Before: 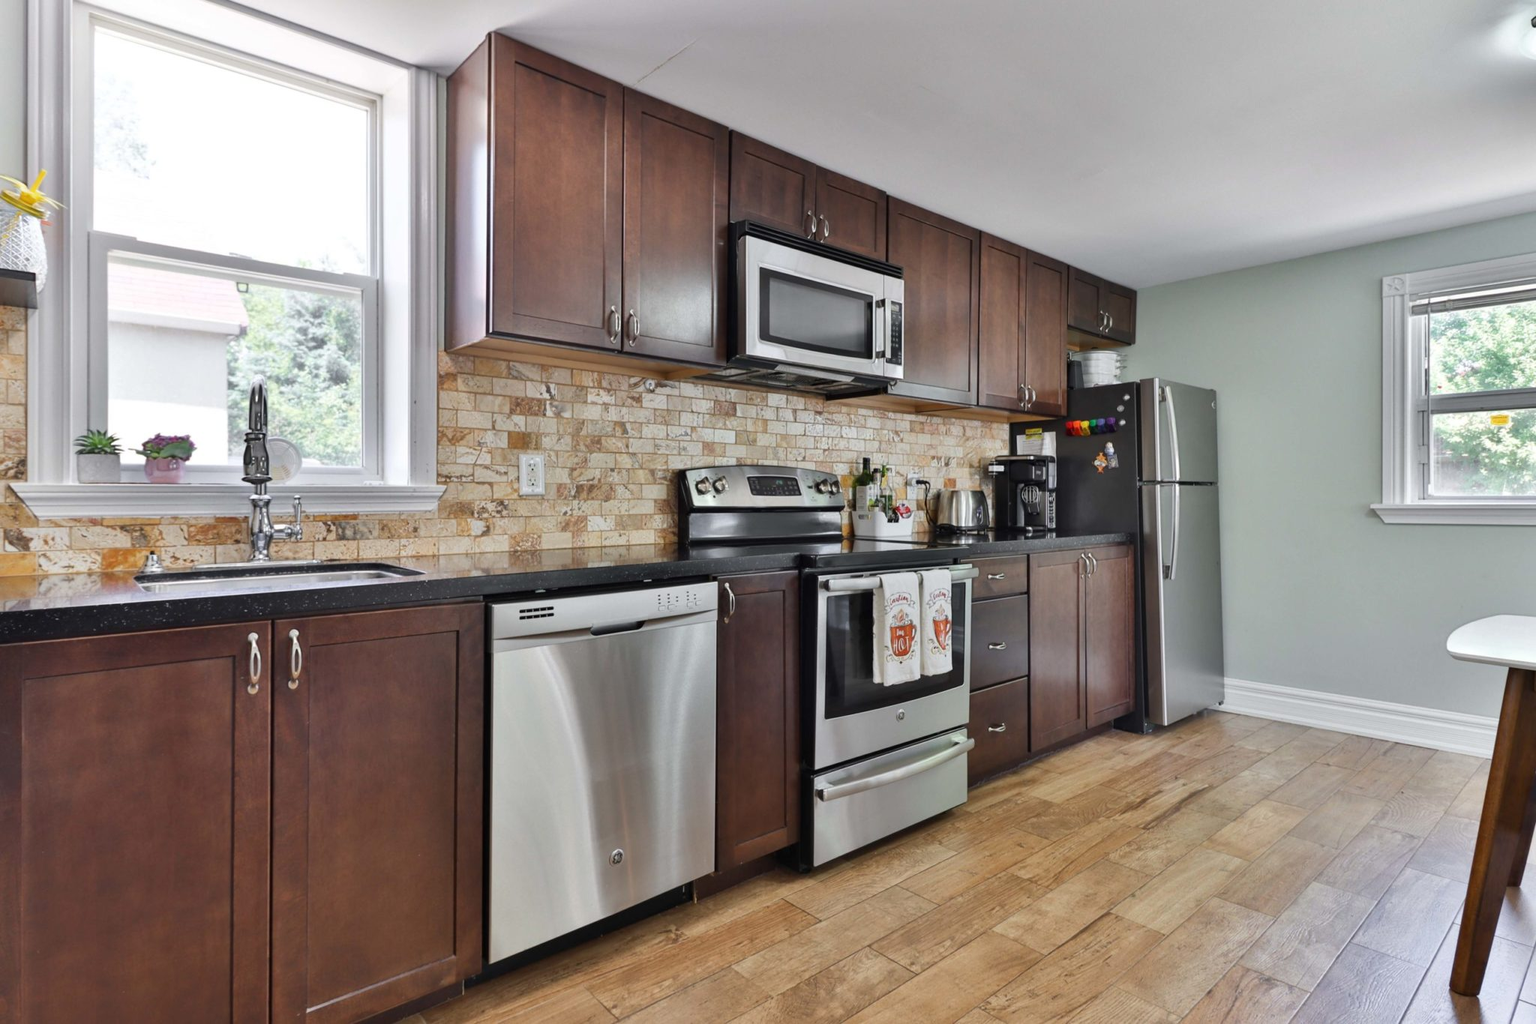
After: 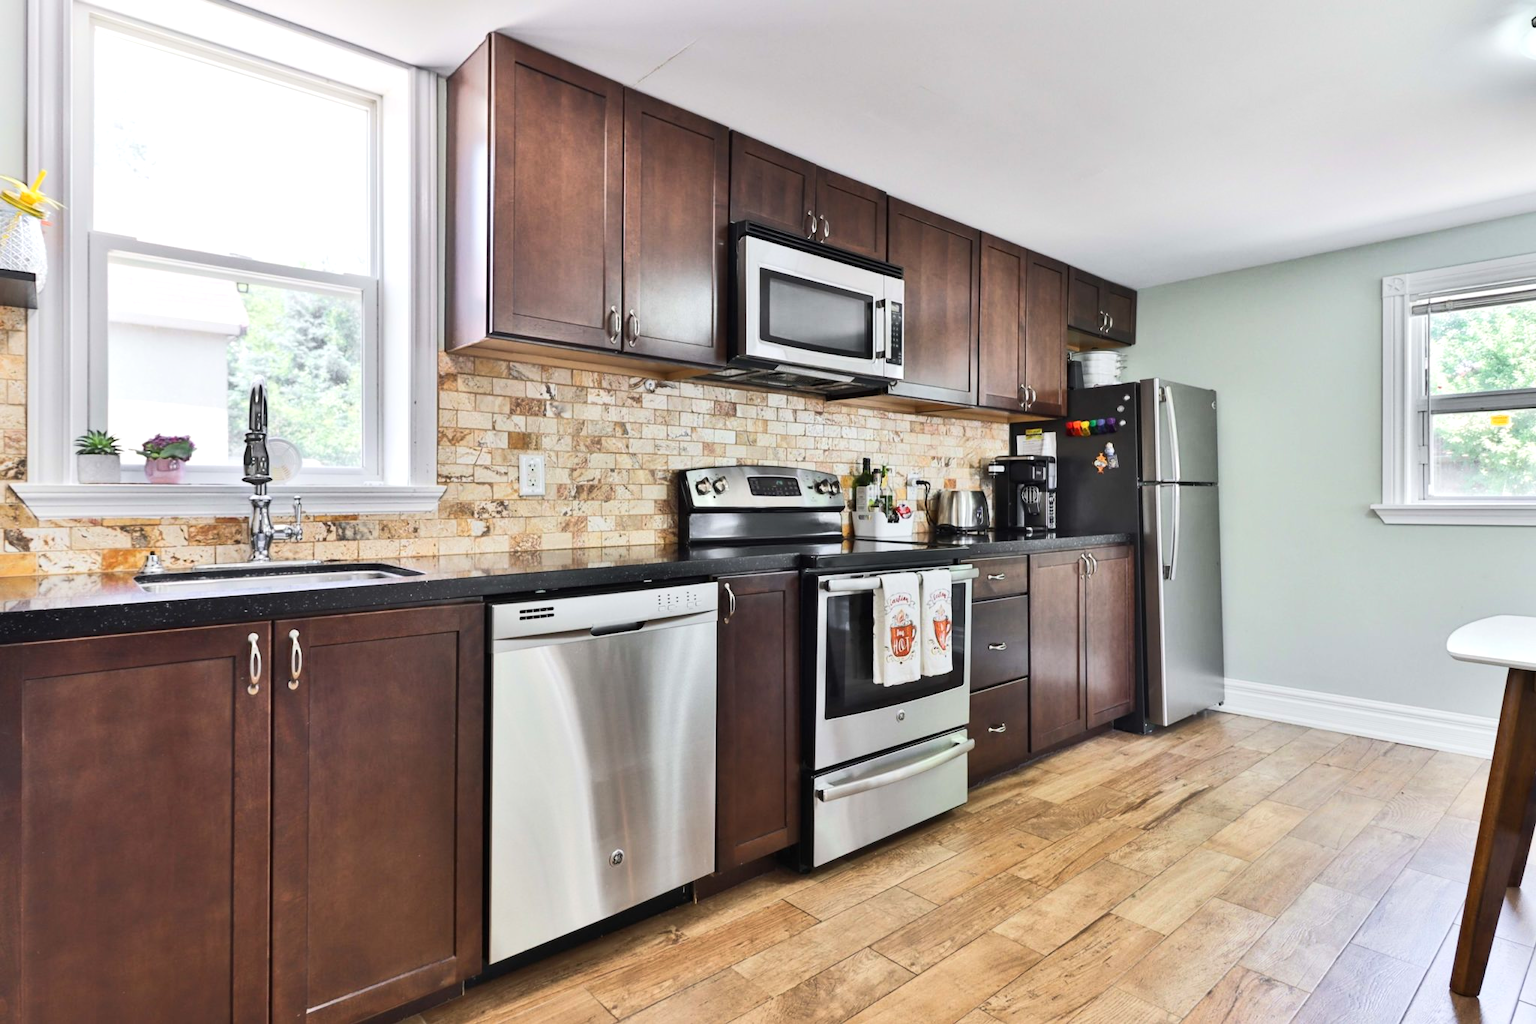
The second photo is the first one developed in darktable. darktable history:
tone equalizer: -8 EV 0.008 EV, -7 EV -0.013 EV, -6 EV 0.029 EV, -5 EV 0.052 EV, -4 EV 0.252 EV, -3 EV 0.617 EV, -2 EV 0.571 EV, -1 EV 0.178 EV, +0 EV 0.024 EV, edges refinement/feathering 500, mask exposure compensation -1.57 EV, preserve details no
